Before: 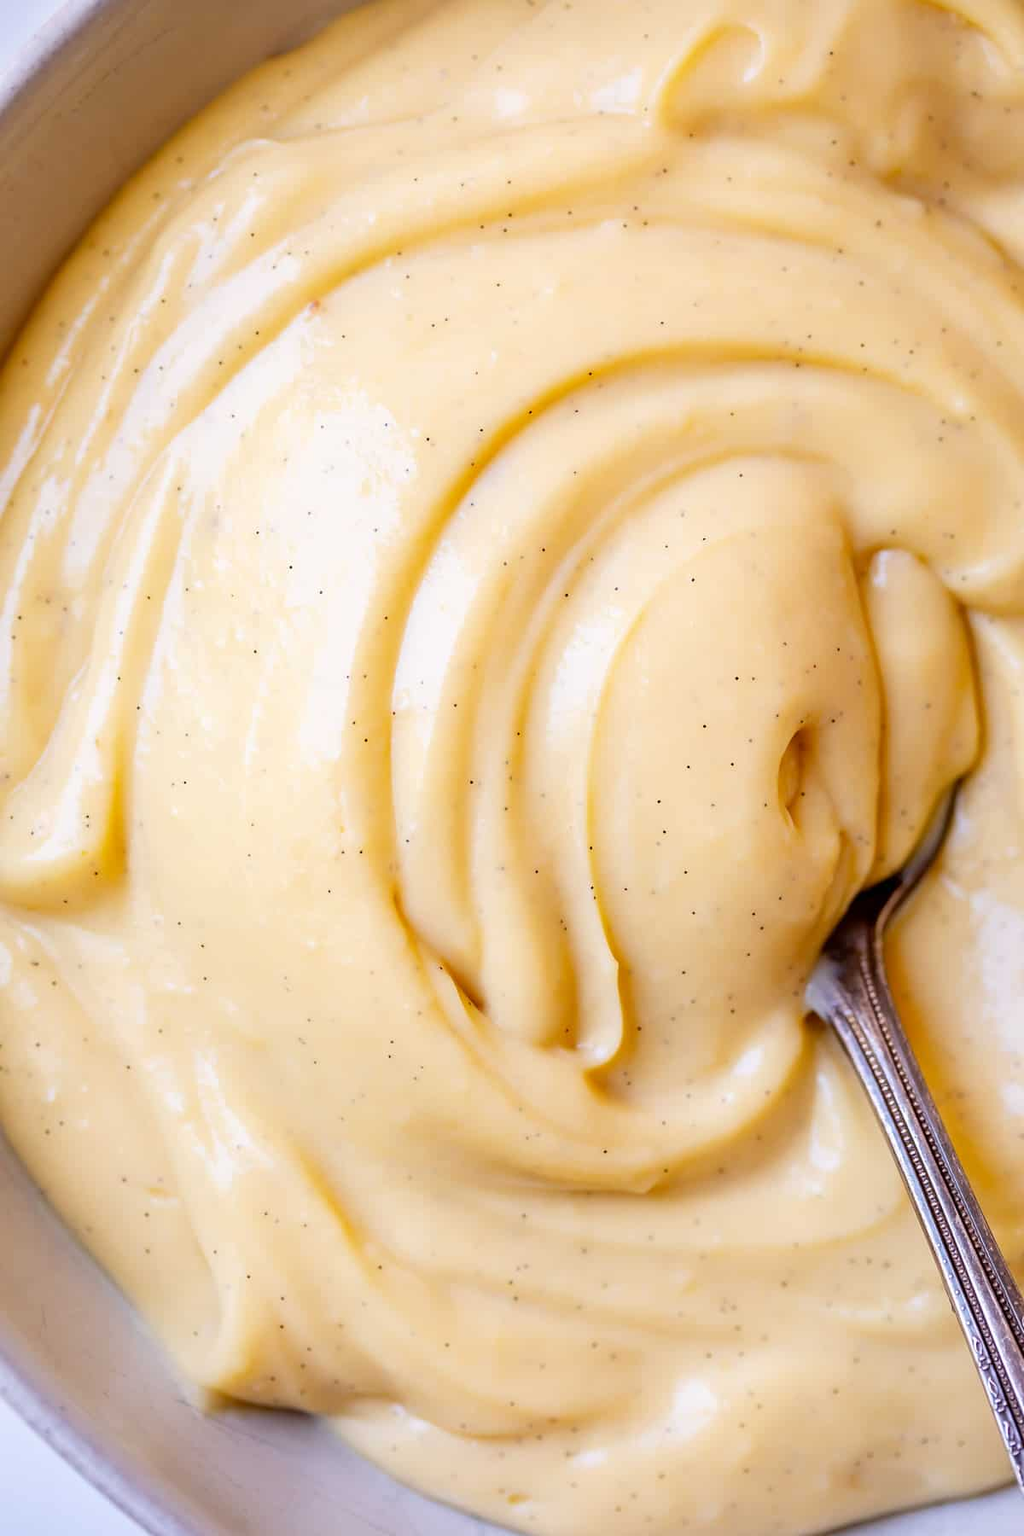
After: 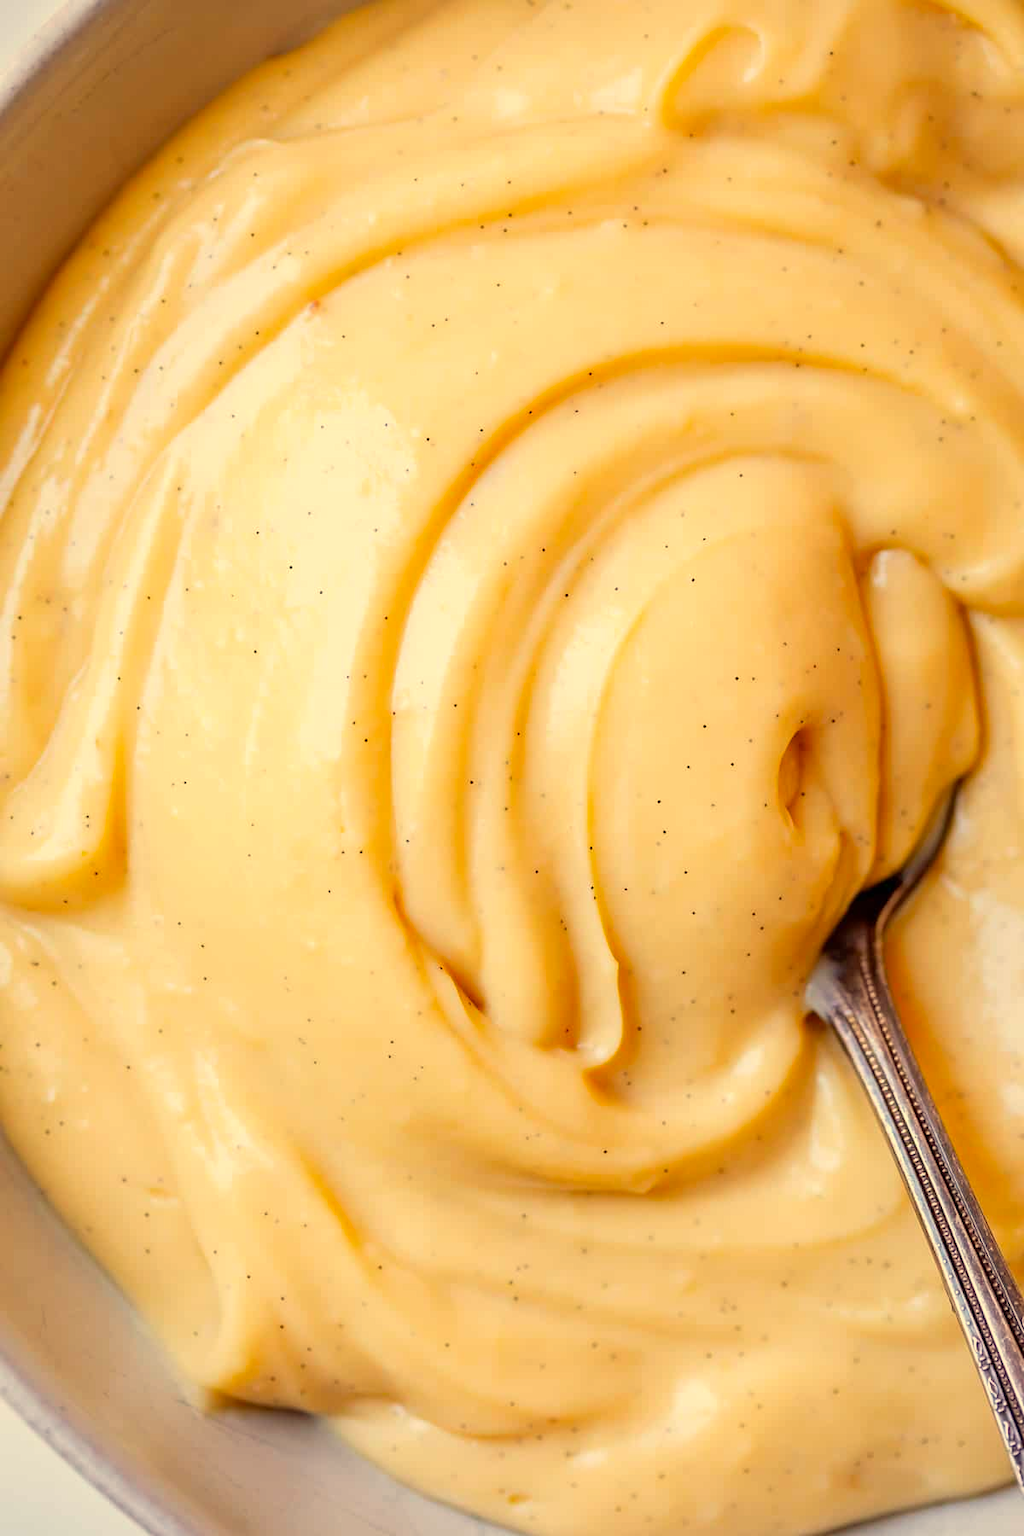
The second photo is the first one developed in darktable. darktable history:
vibrance: vibrance 67%
white balance: red 1.08, blue 0.791
